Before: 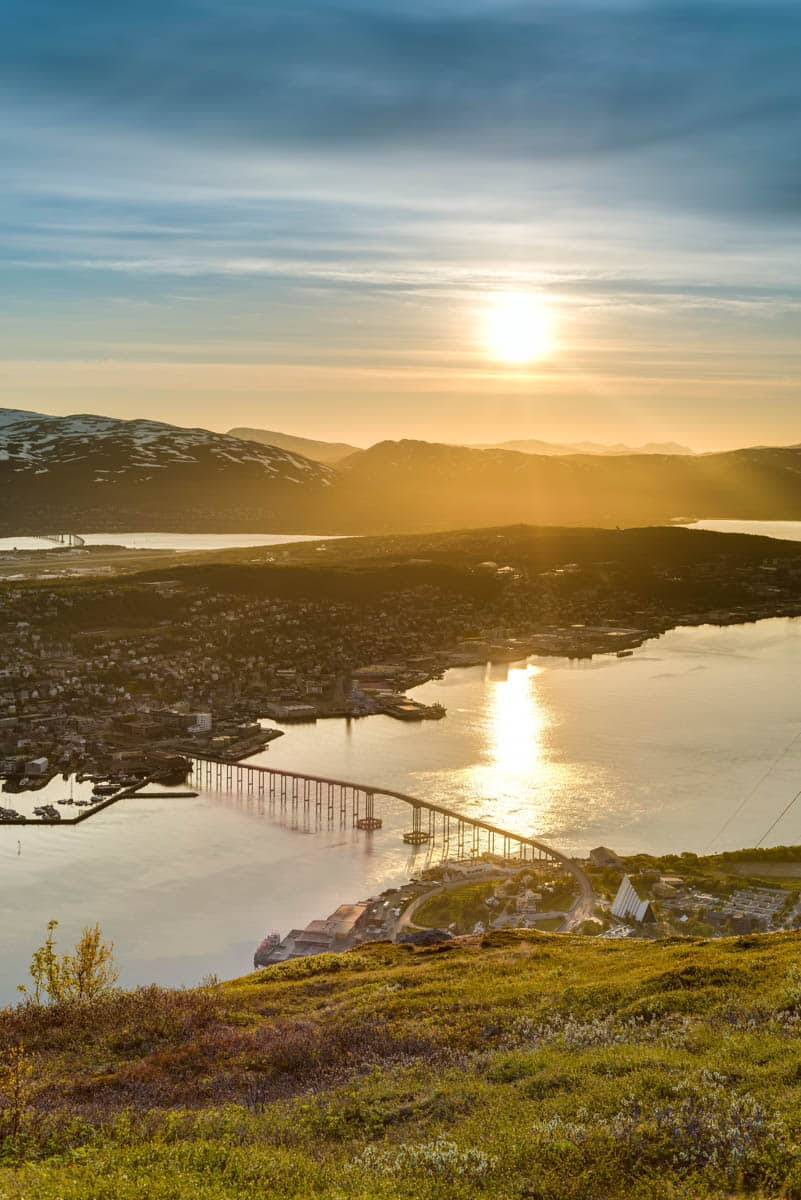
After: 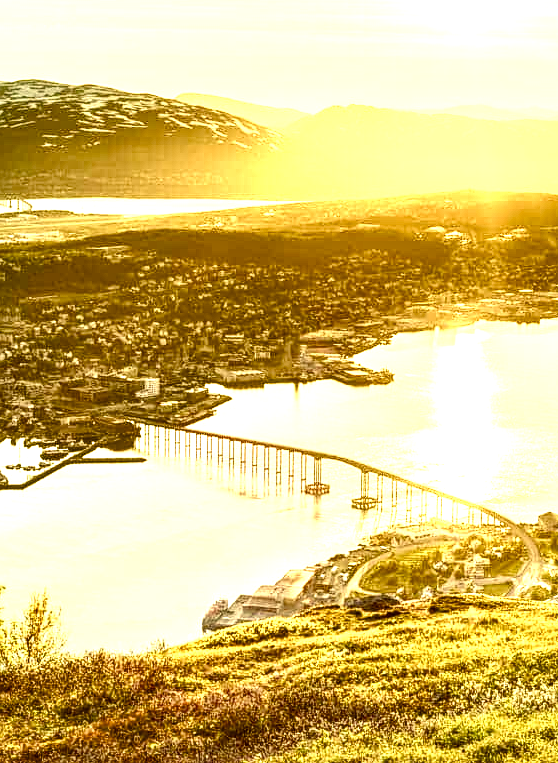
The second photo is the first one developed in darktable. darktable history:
local contrast: detail 142%
exposure: black level correction 0, exposure 1.402 EV, compensate highlight preservation false
tone equalizer: -8 EV -0.434 EV, -7 EV -0.395 EV, -6 EV -0.335 EV, -5 EV -0.262 EV, -3 EV 0.207 EV, -2 EV 0.341 EV, -1 EV 0.389 EV, +0 EV 0.387 EV, edges refinement/feathering 500, mask exposure compensation -1.57 EV, preserve details no
crop: left 6.499%, top 27.941%, right 23.833%, bottom 8.469%
color balance rgb: perceptual saturation grading › global saturation 20%, perceptual saturation grading › highlights -50.463%, perceptual saturation grading › shadows 30.012%, saturation formula JzAzBz (2021)
sharpen: amount 0.212
color correction: highlights a* 0.09, highlights b* 29.51, shadows a* -0.206, shadows b* 21.48
